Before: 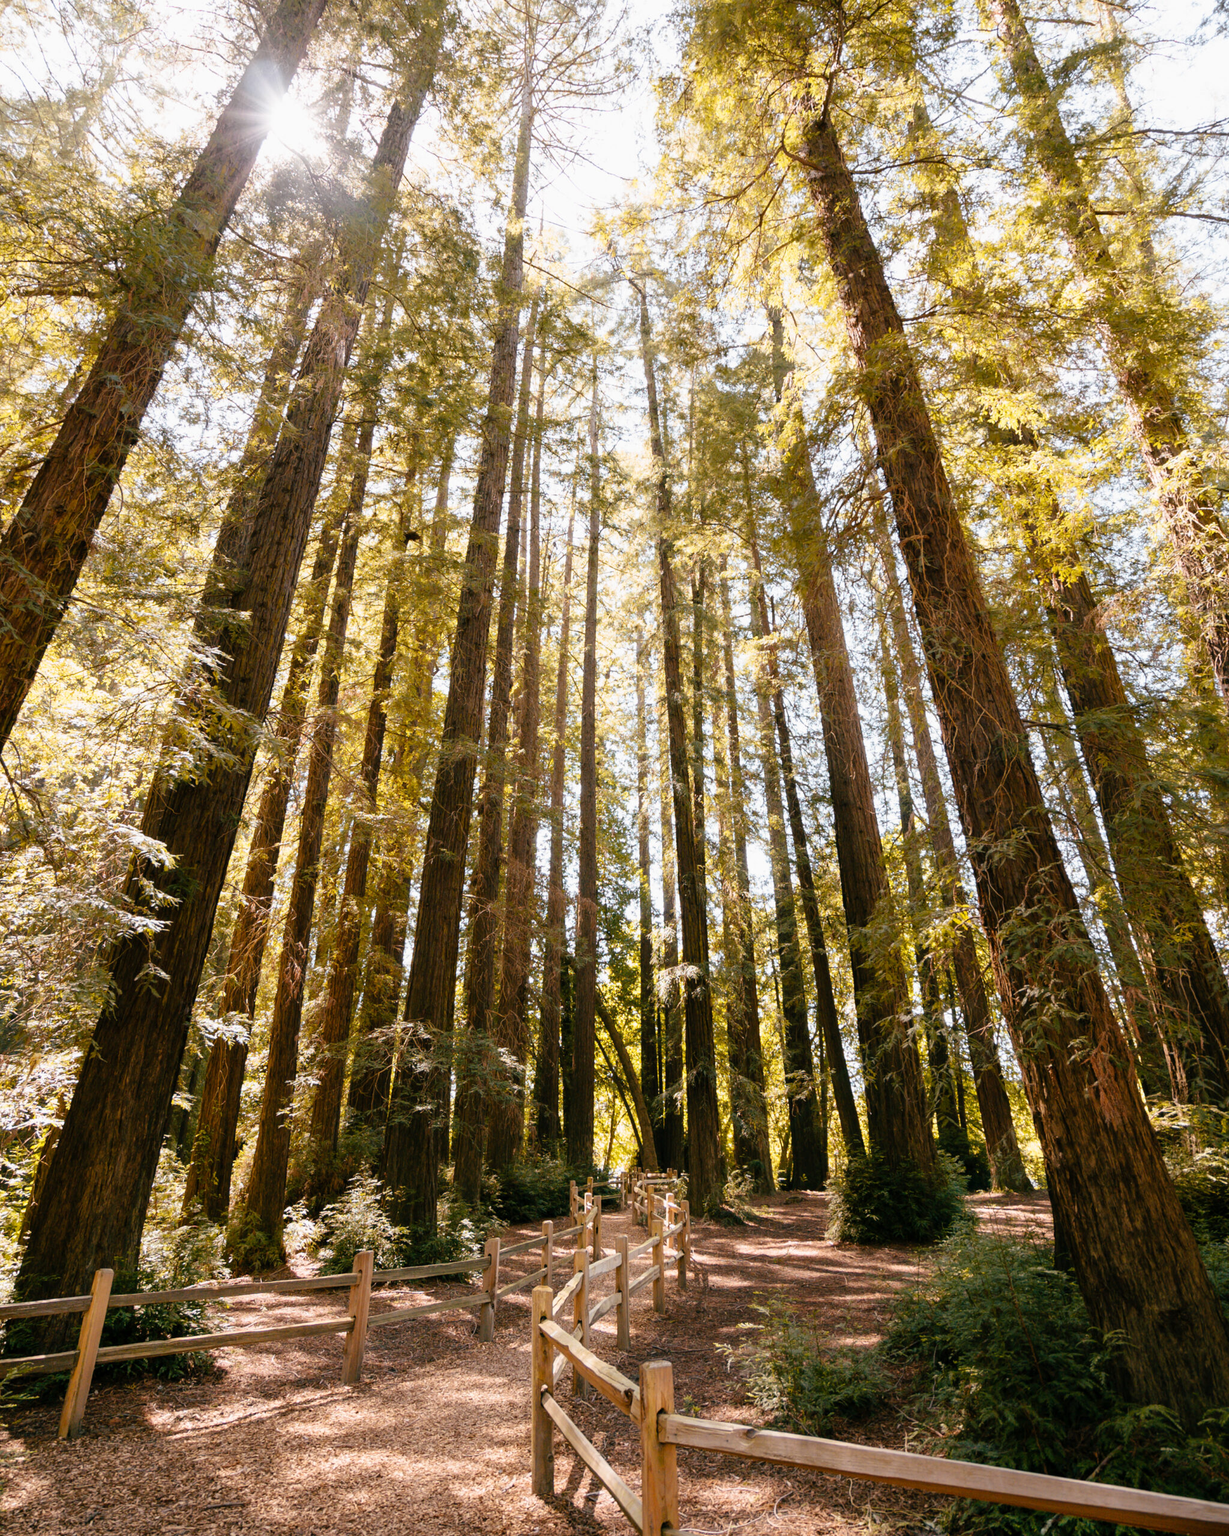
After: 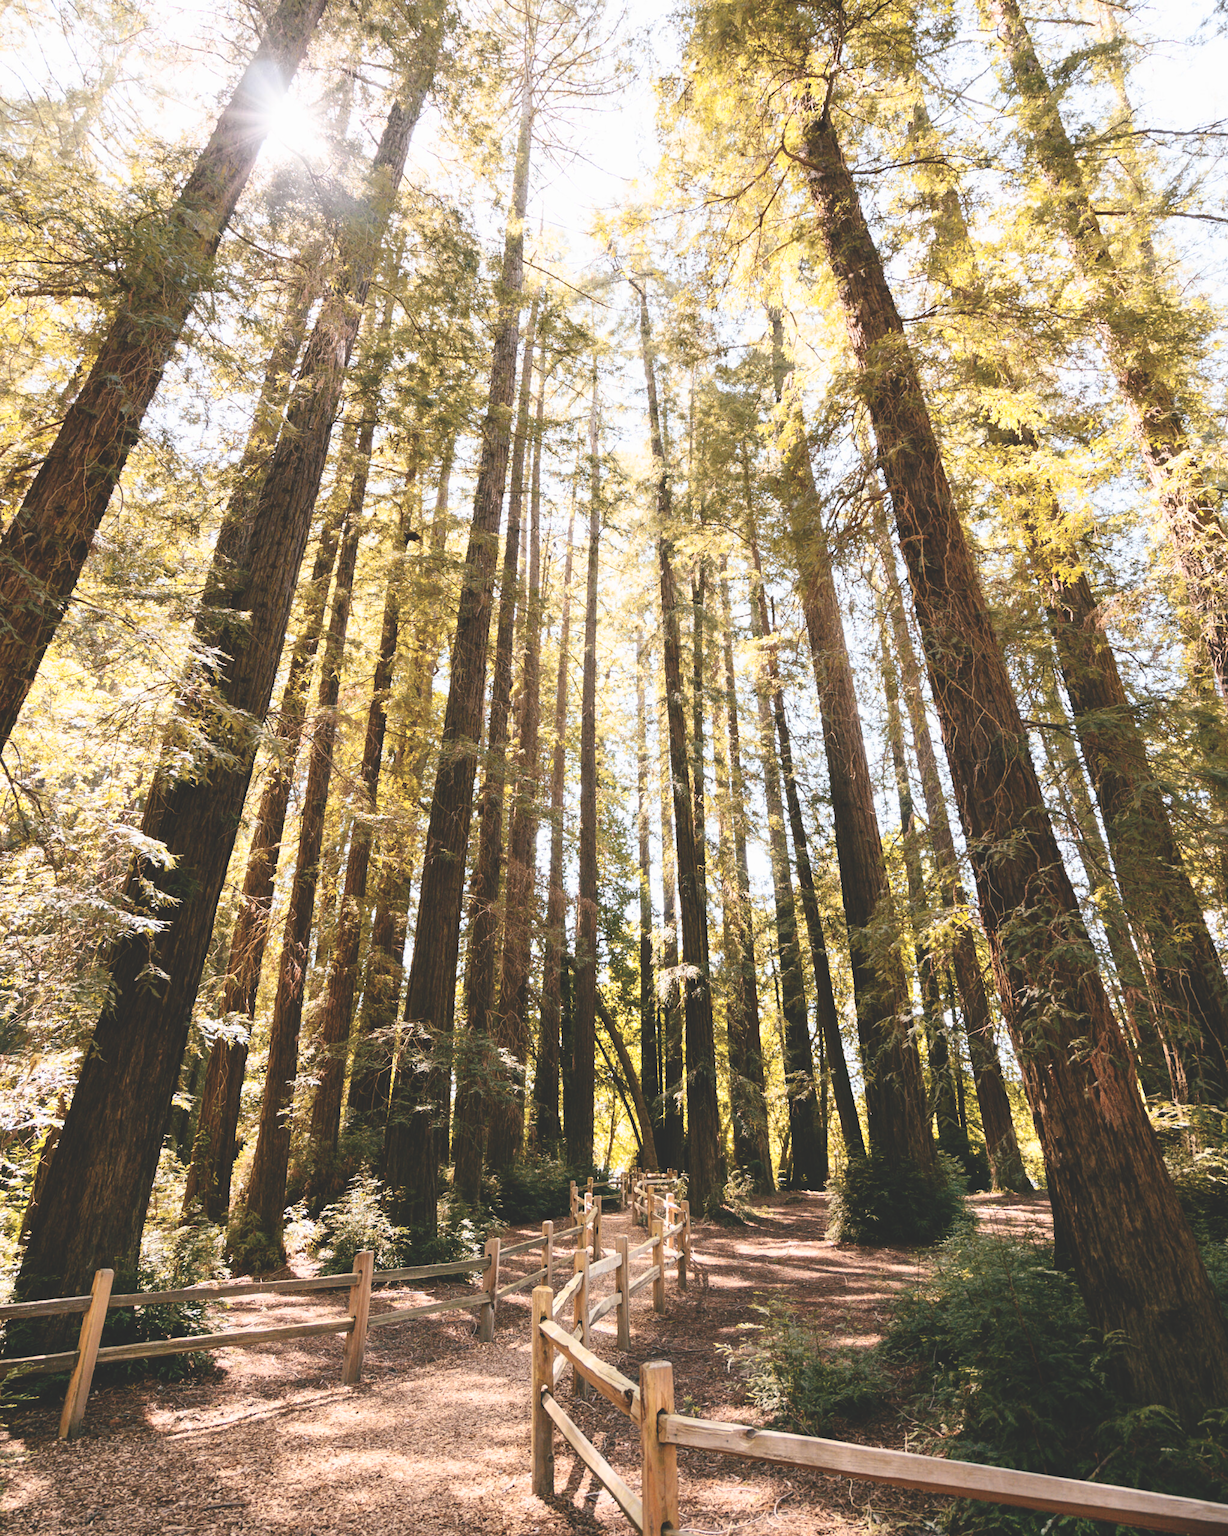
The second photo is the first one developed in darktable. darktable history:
exposure: black level correction -0.029, compensate exposure bias true, compensate highlight preservation false
contrast brightness saturation: contrast 0.243, brightness 0.086
